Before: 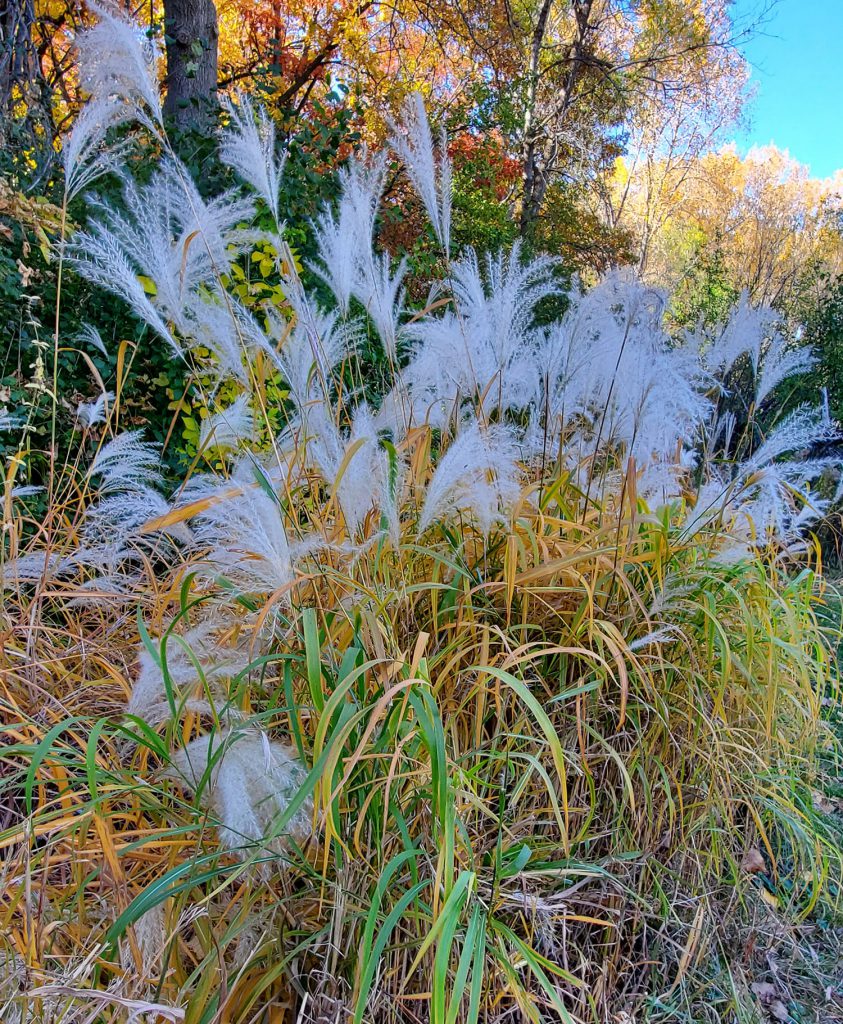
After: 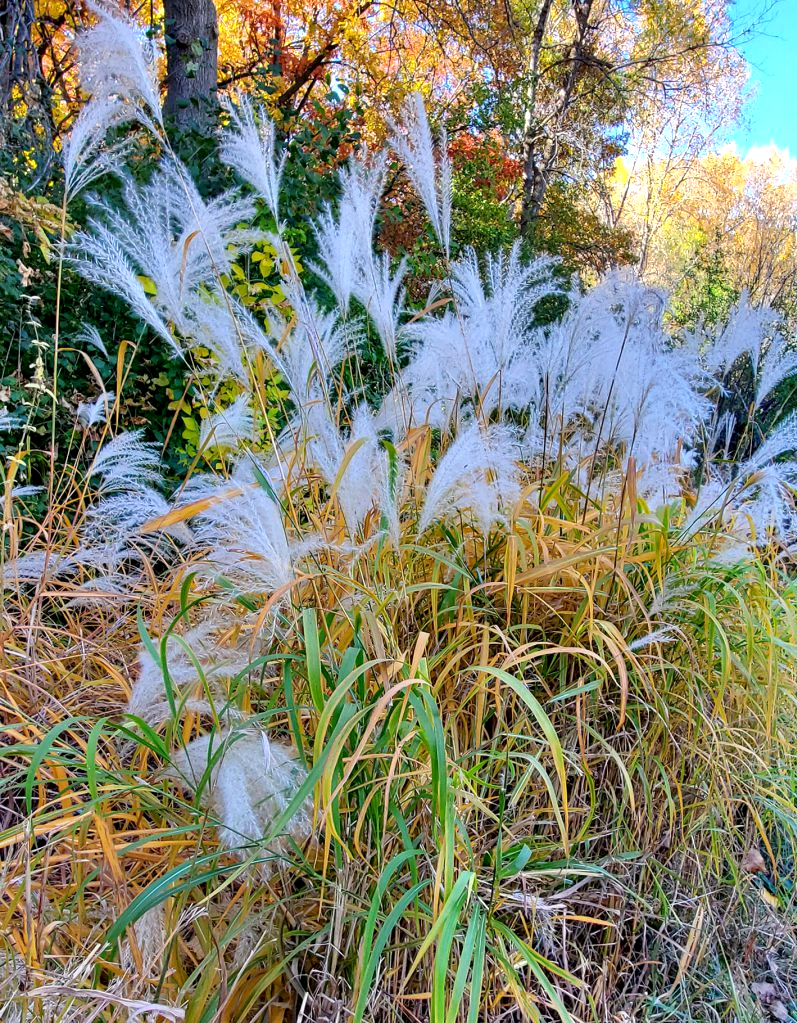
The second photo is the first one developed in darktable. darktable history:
crop and rotate: left 0%, right 5.408%
exposure: black level correction 0.003, exposure 0.387 EV, compensate highlight preservation false
